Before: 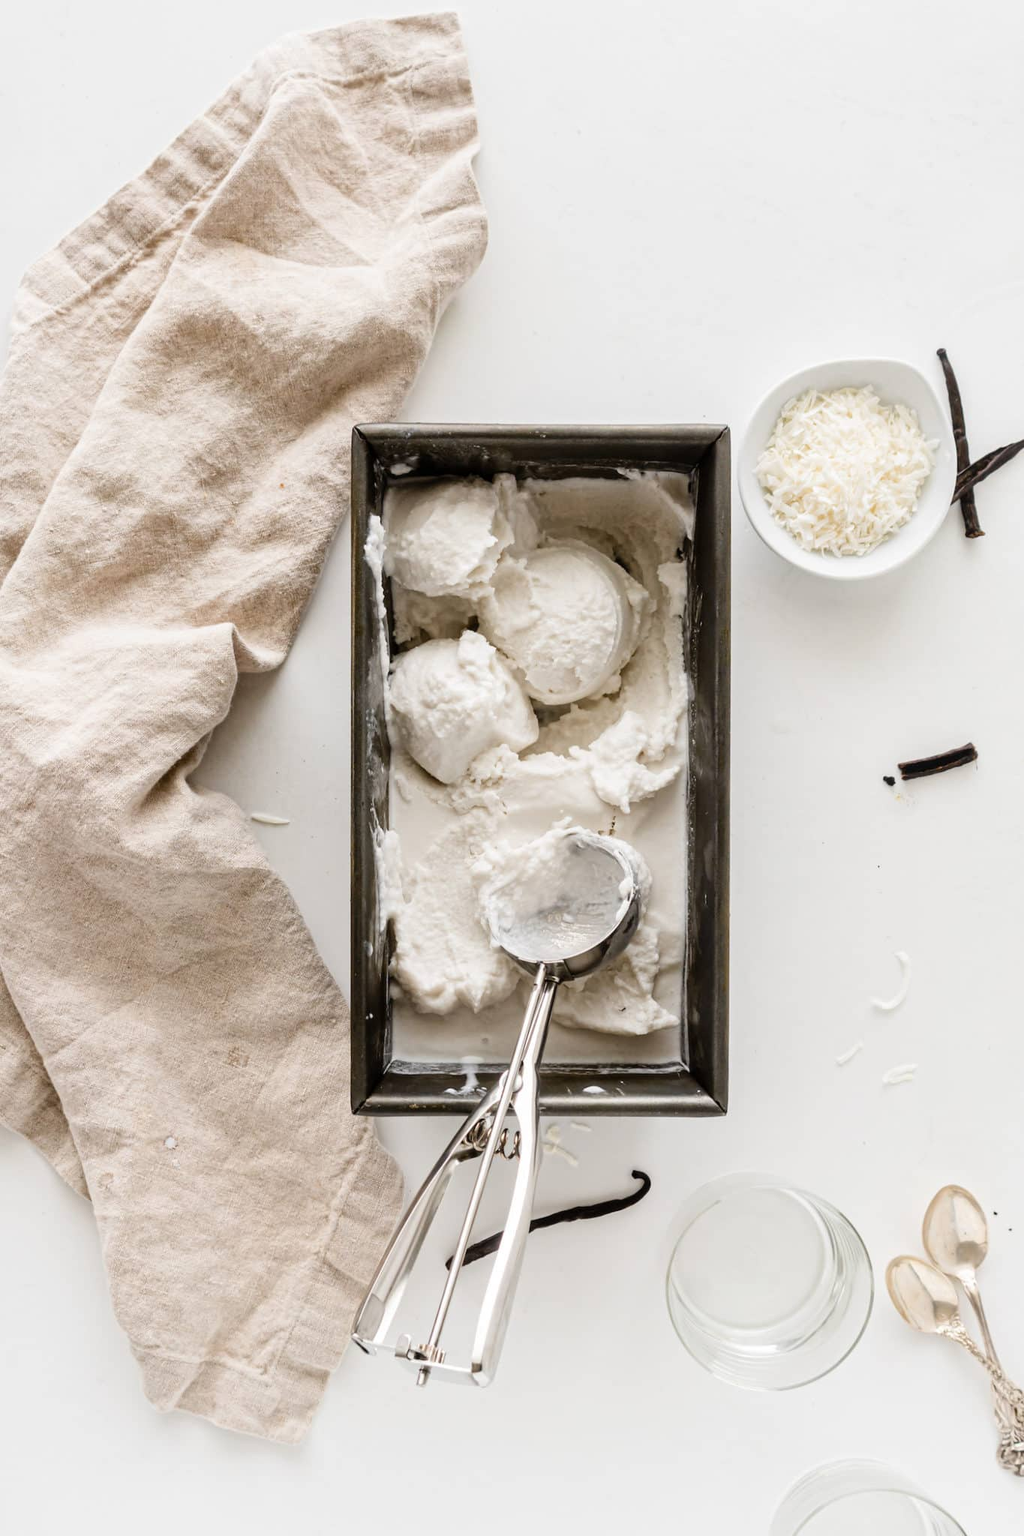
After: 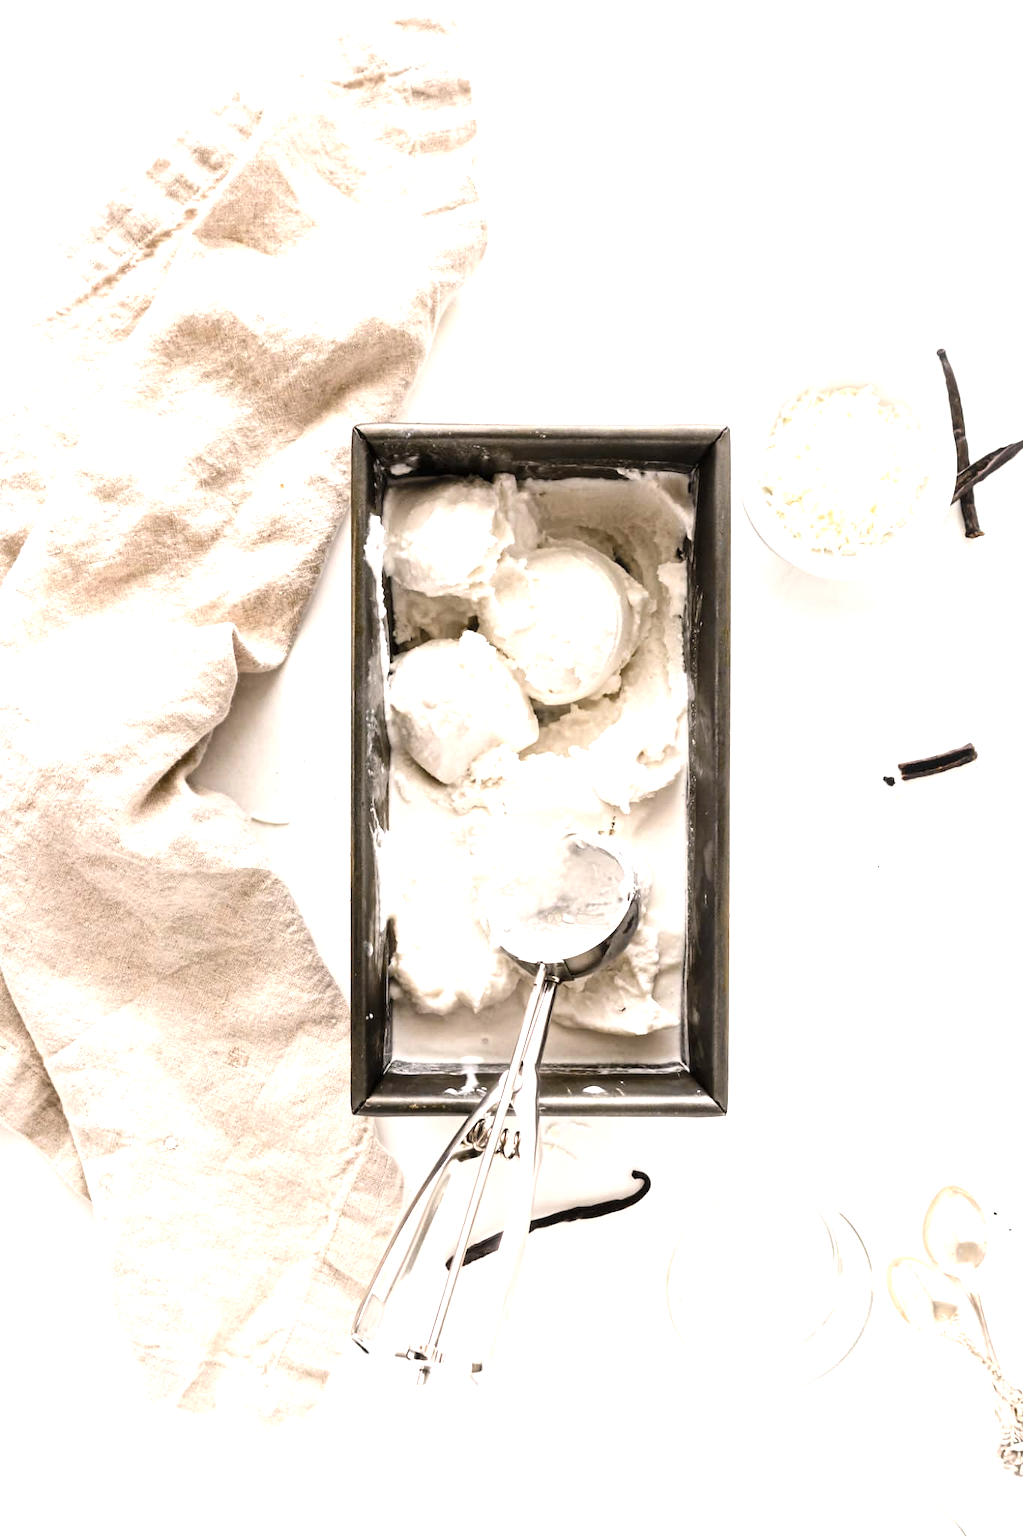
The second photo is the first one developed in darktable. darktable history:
color correction: highlights a* 5.6, highlights b* 5.2, saturation 0.637
color balance rgb: perceptual saturation grading › global saturation 29.501%
exposure: black level correction 0, exposure 1 EV, compensate highlight preservation false
